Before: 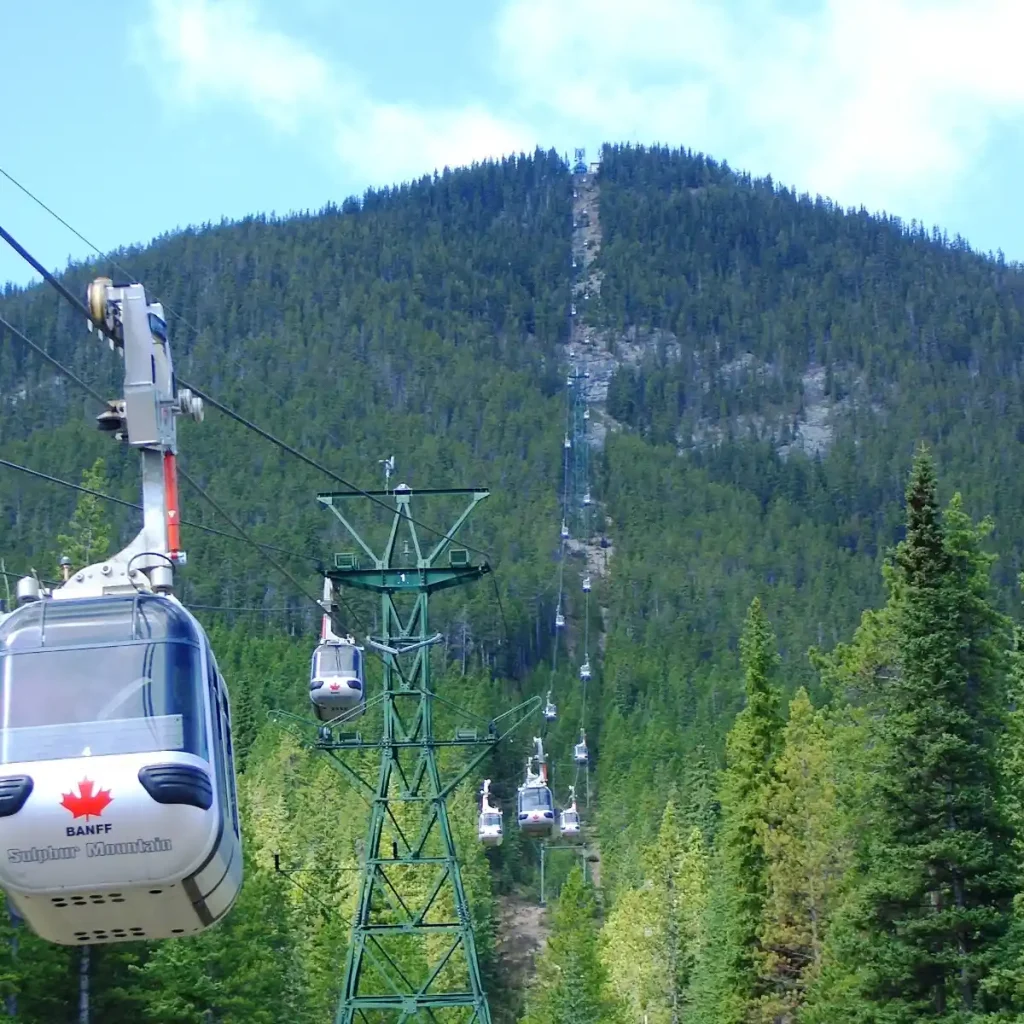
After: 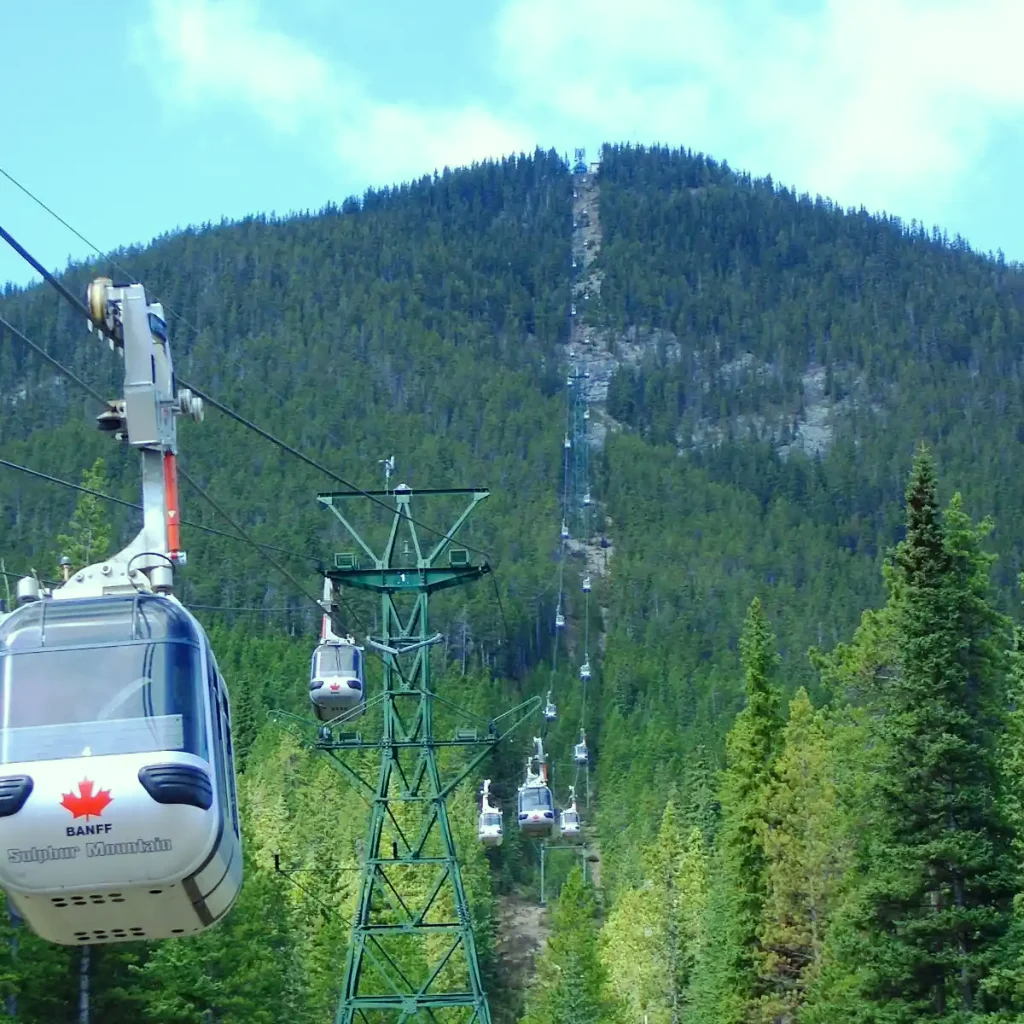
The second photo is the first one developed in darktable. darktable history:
color correction: highlights a* -8.01, highlights b* 3.33
